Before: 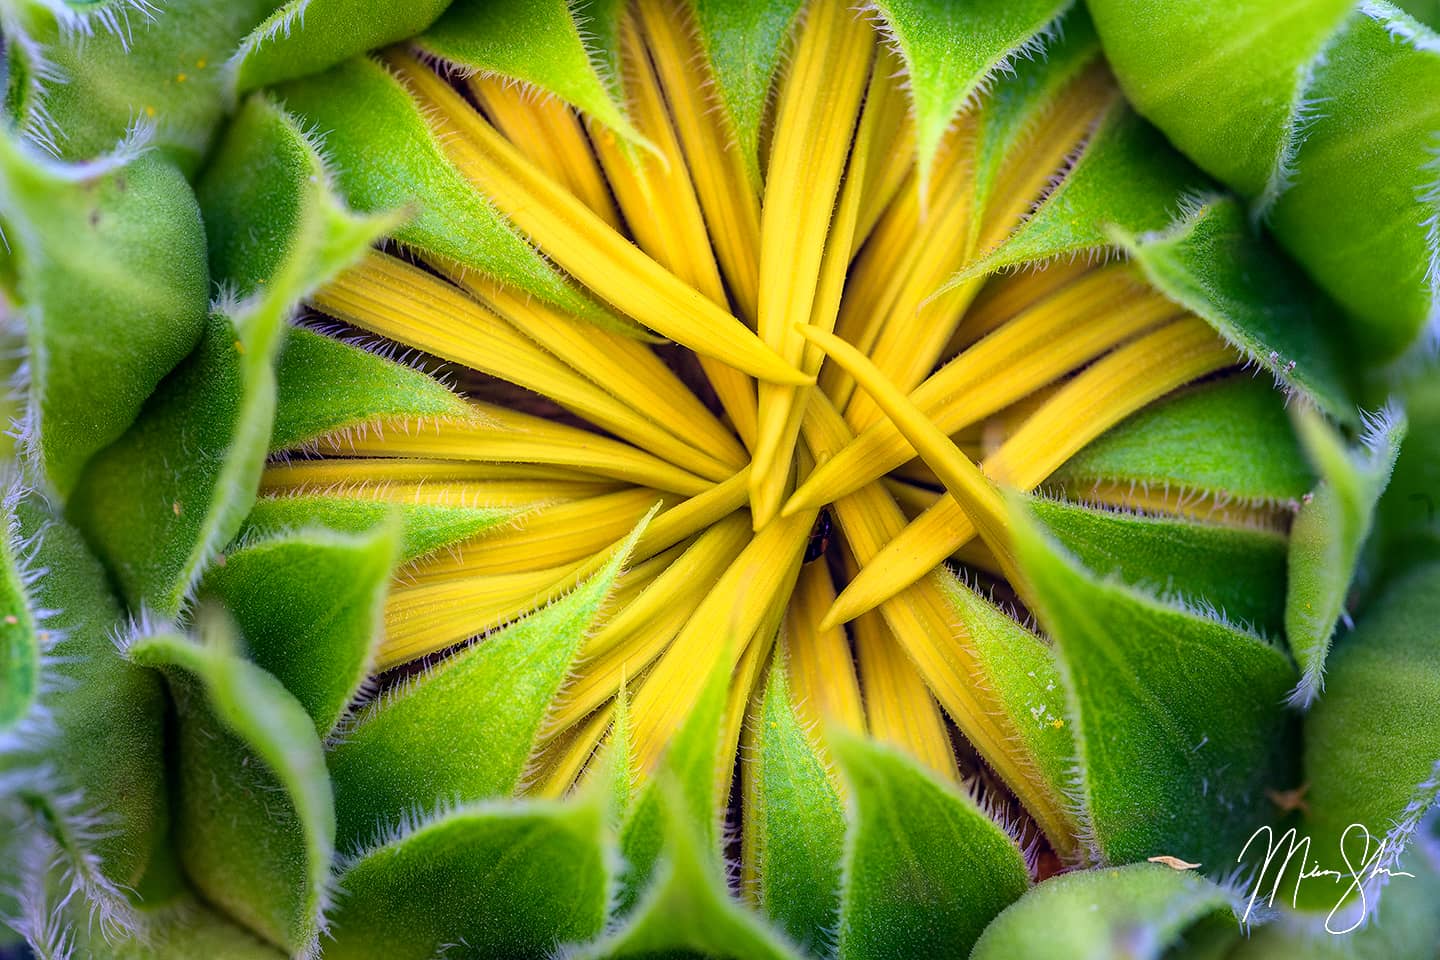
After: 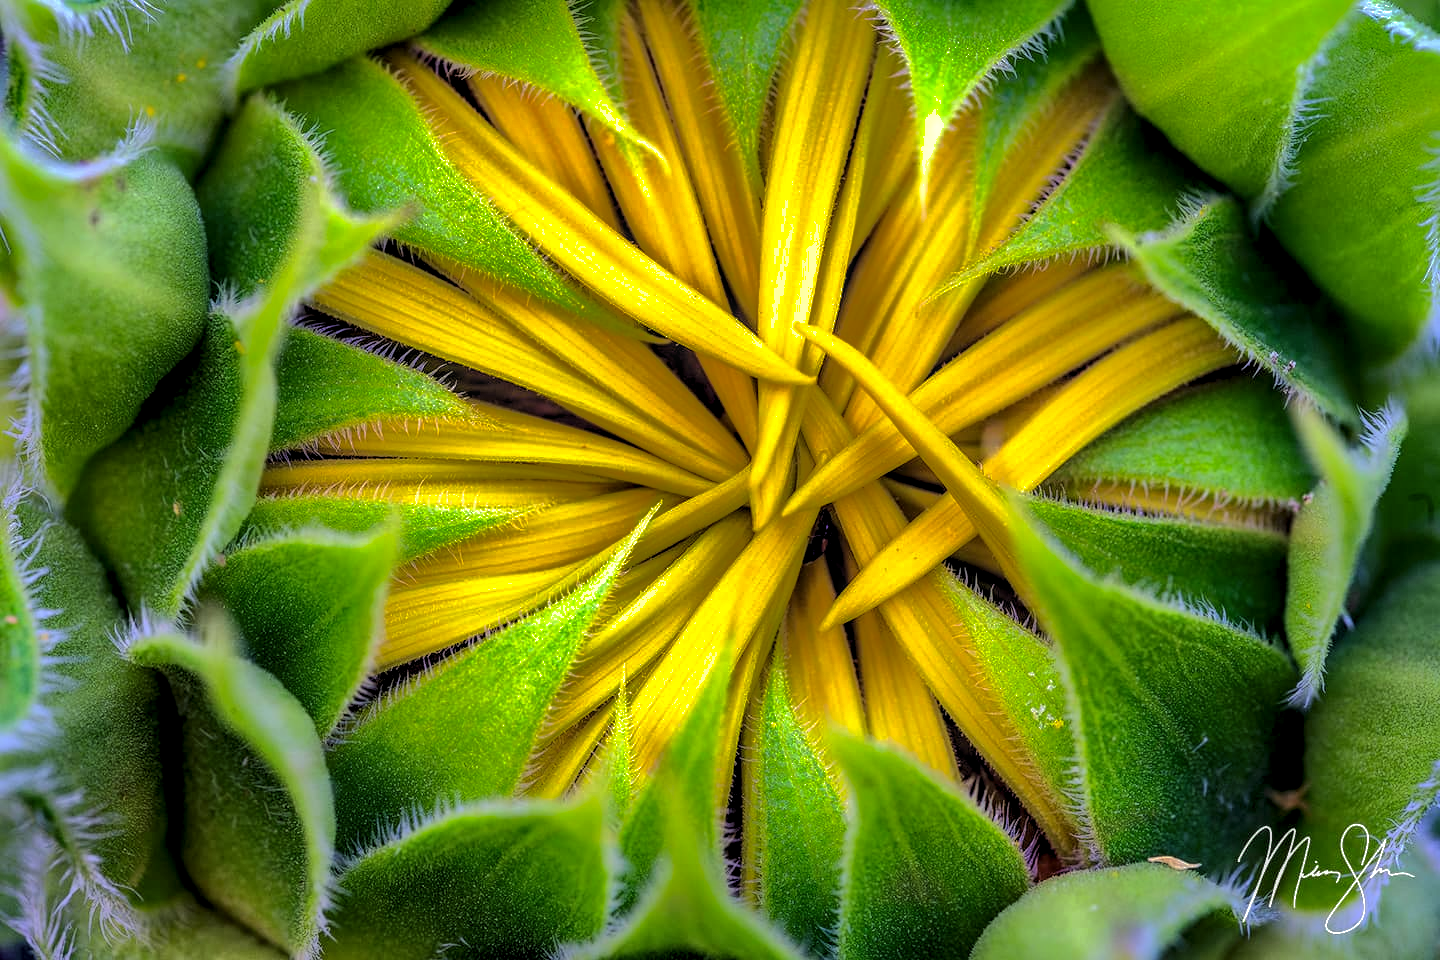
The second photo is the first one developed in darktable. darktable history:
levels: levels [0.062, 0.494, 0.925]
shadows and highlights: shadows -18.55, highlights -73.53
local contrast: on, module defaults
